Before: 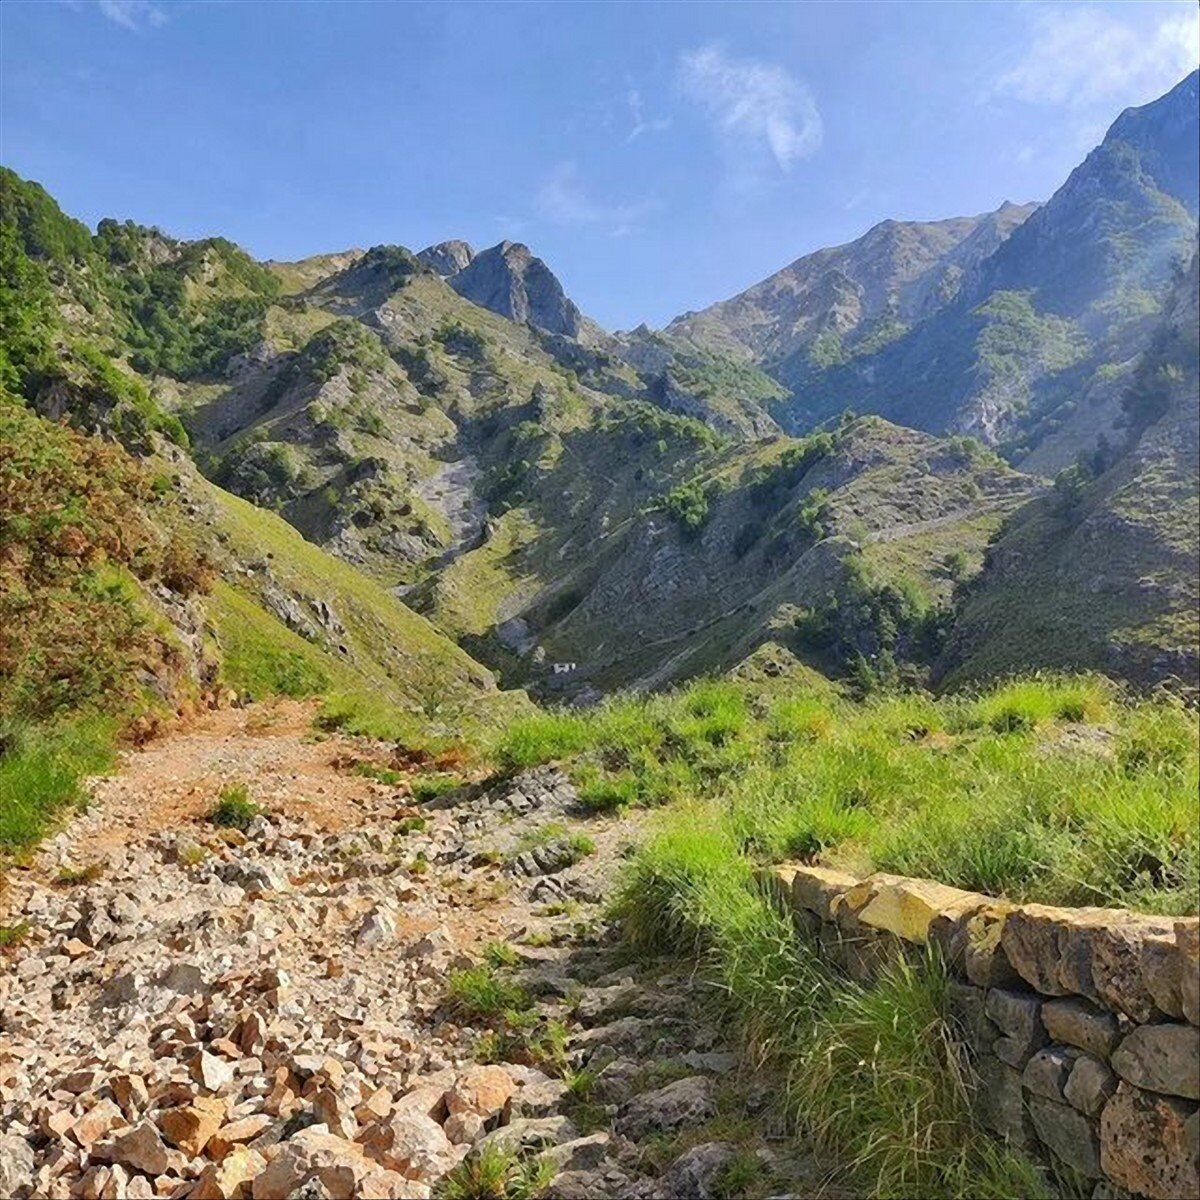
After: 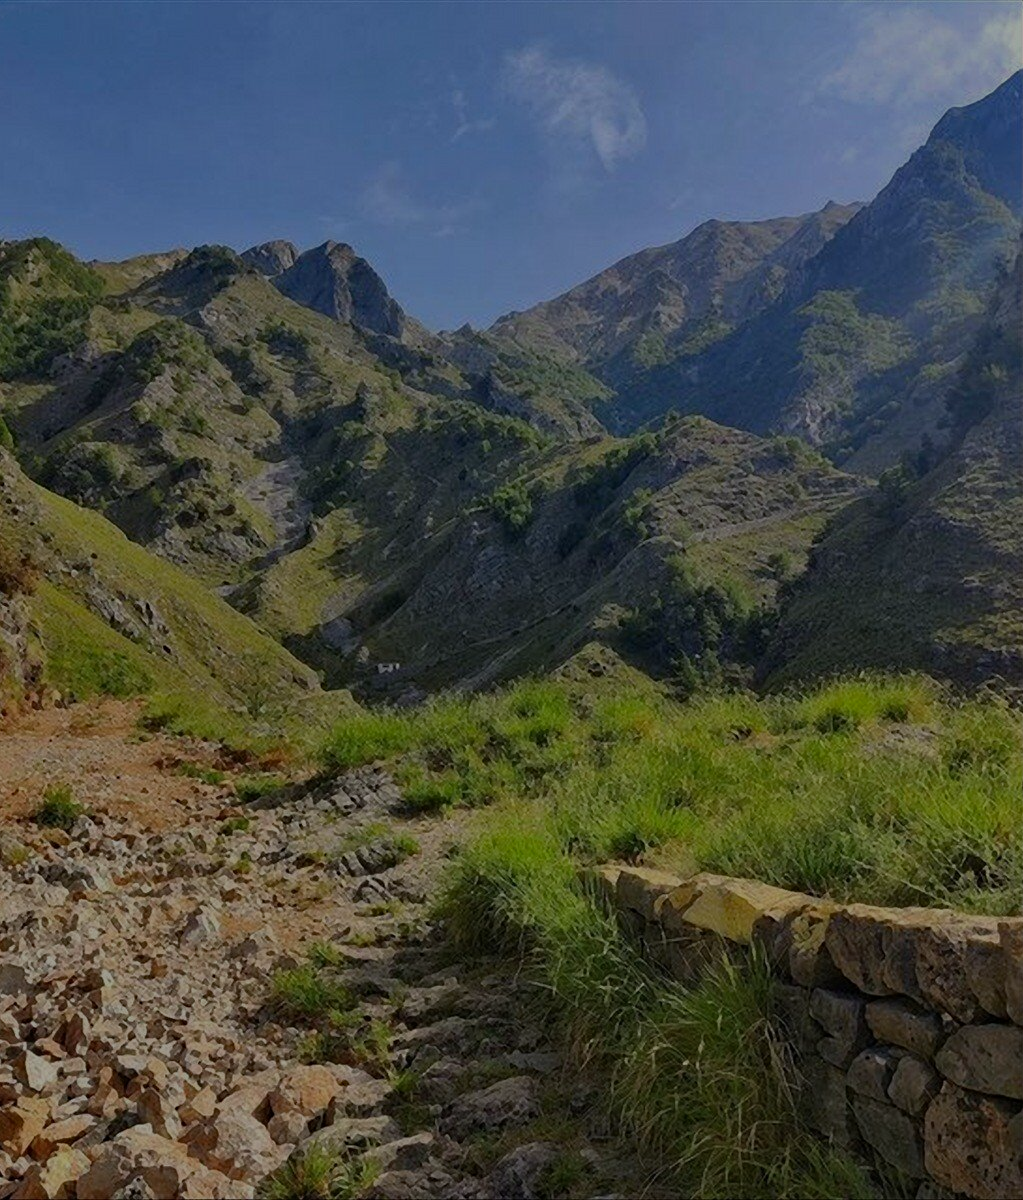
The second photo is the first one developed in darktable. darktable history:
crop and rotate: left 14.667%
haze removal: compatibility mode true, adaptive false
exposure: exposure -1.523 EV, compensate highlight preservation false
